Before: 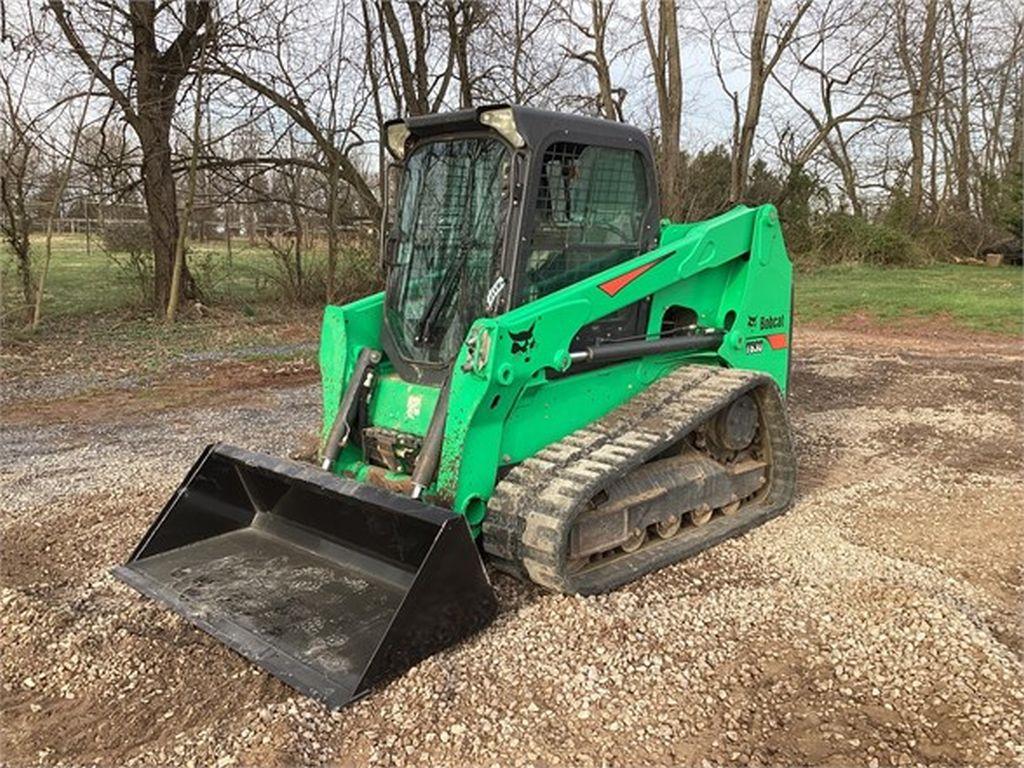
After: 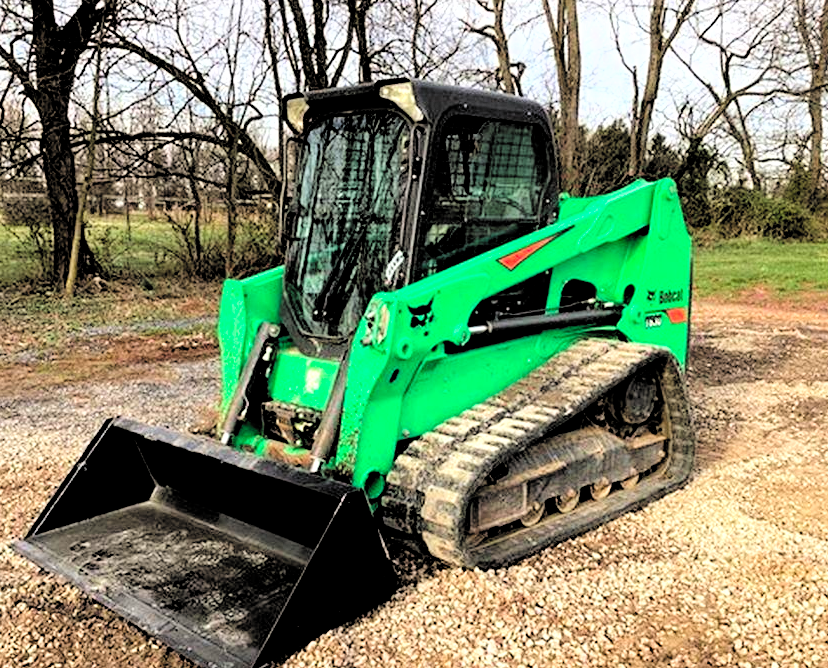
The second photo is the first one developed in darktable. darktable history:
color correction: saturation 1.32
crop: left 9.929%, top 3.475%, right 9.188%, bottom 9.529%
filmic rgb: middle gray luminance 13.55%, black relative exposure -1.97 EV, white relative exposure 3.1 EV, threshold 6 EV, target black luminance 0%, hardness 1.79, latitude 59.23%, contrast 1.728, highlights saturation mix 5%, shadows ↔ highlights balance -37.52%, add noise in highlights 0, color science v3 (2019), use custom middle-gray values true, iterations of high-quality reconstruction 0, contrast in highlights soft, enable highlight reconstruction true
